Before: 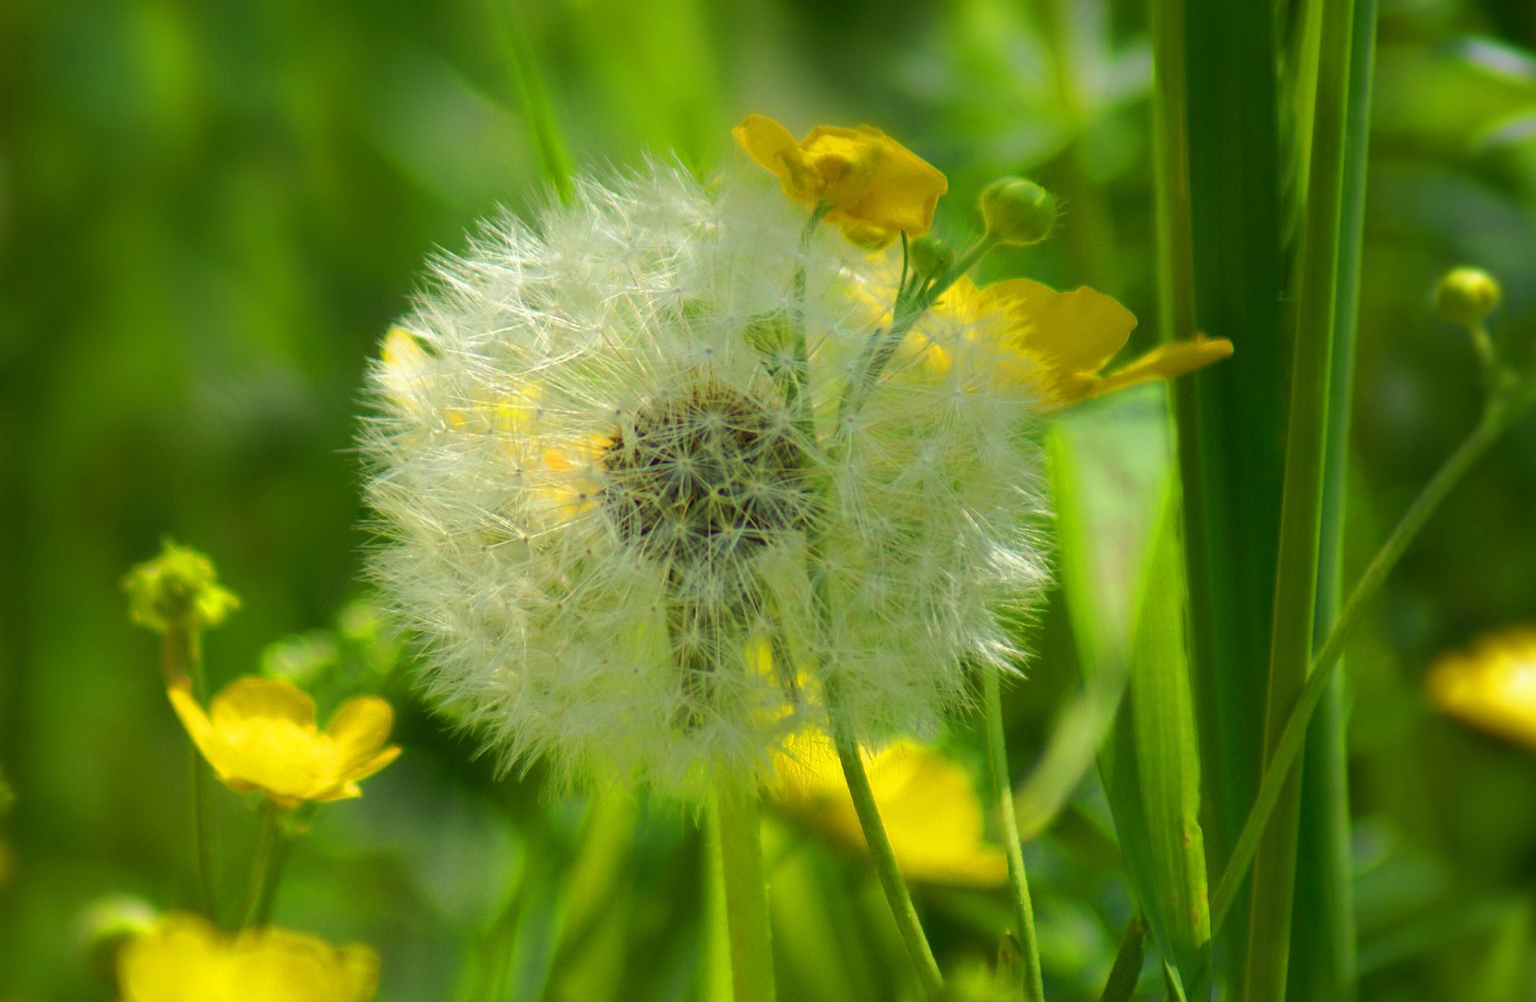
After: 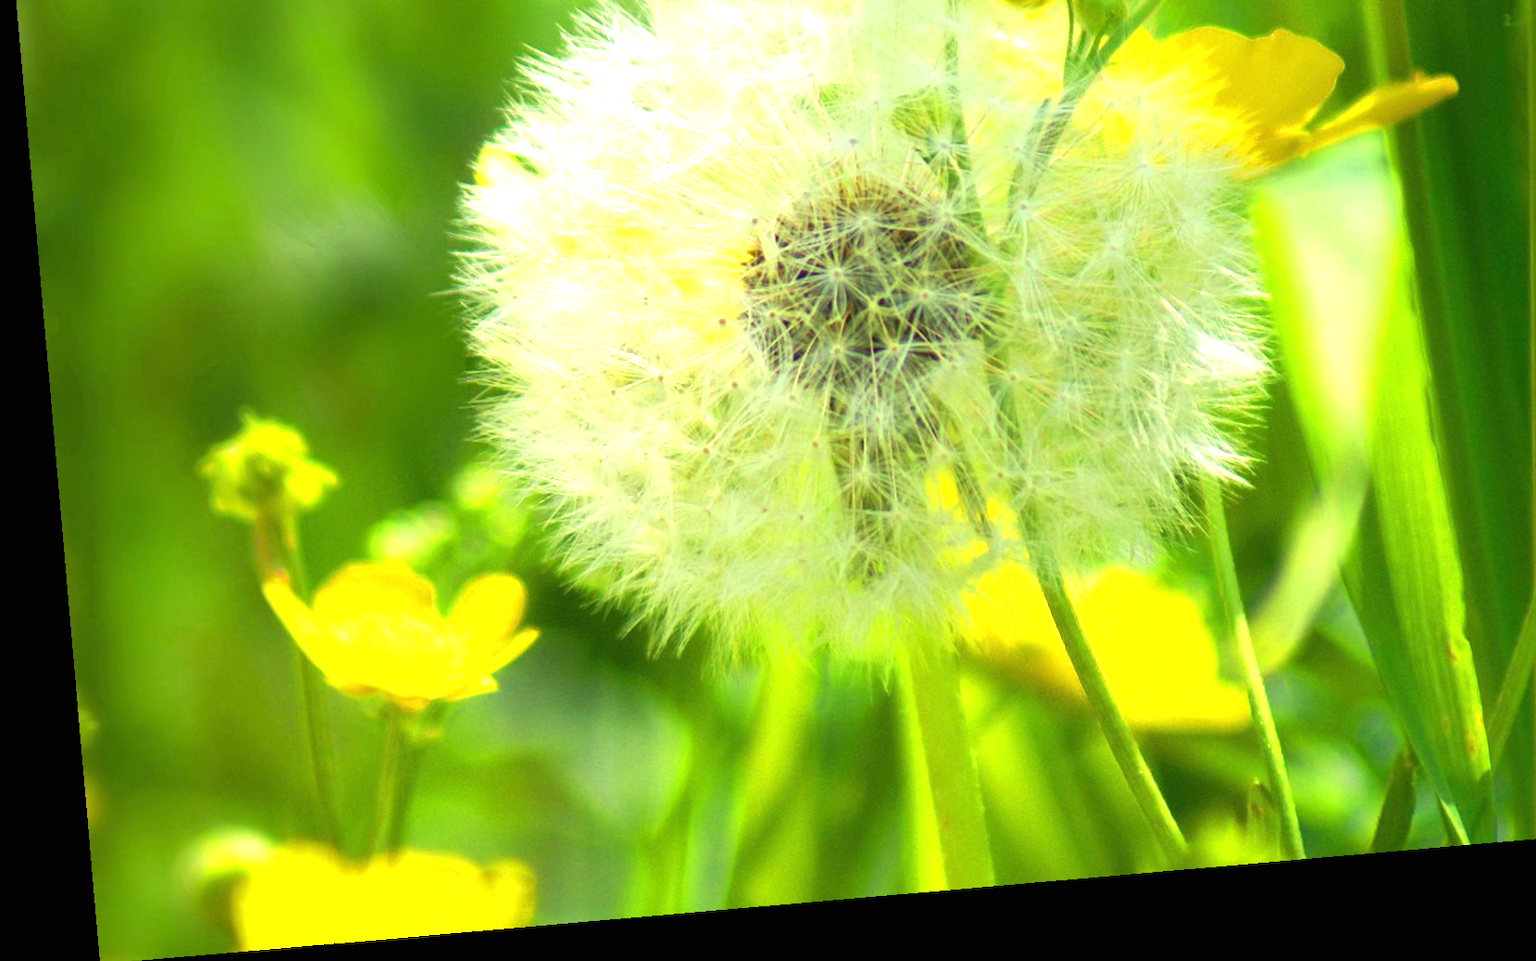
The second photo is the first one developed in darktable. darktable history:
crop: top 26.531%, right 17.959%
rotate and perspective: rotation -4.98°, automatic cropping off
exposure: black level correction 0, exposure 1.3 EV, compensate highlight preservation false
